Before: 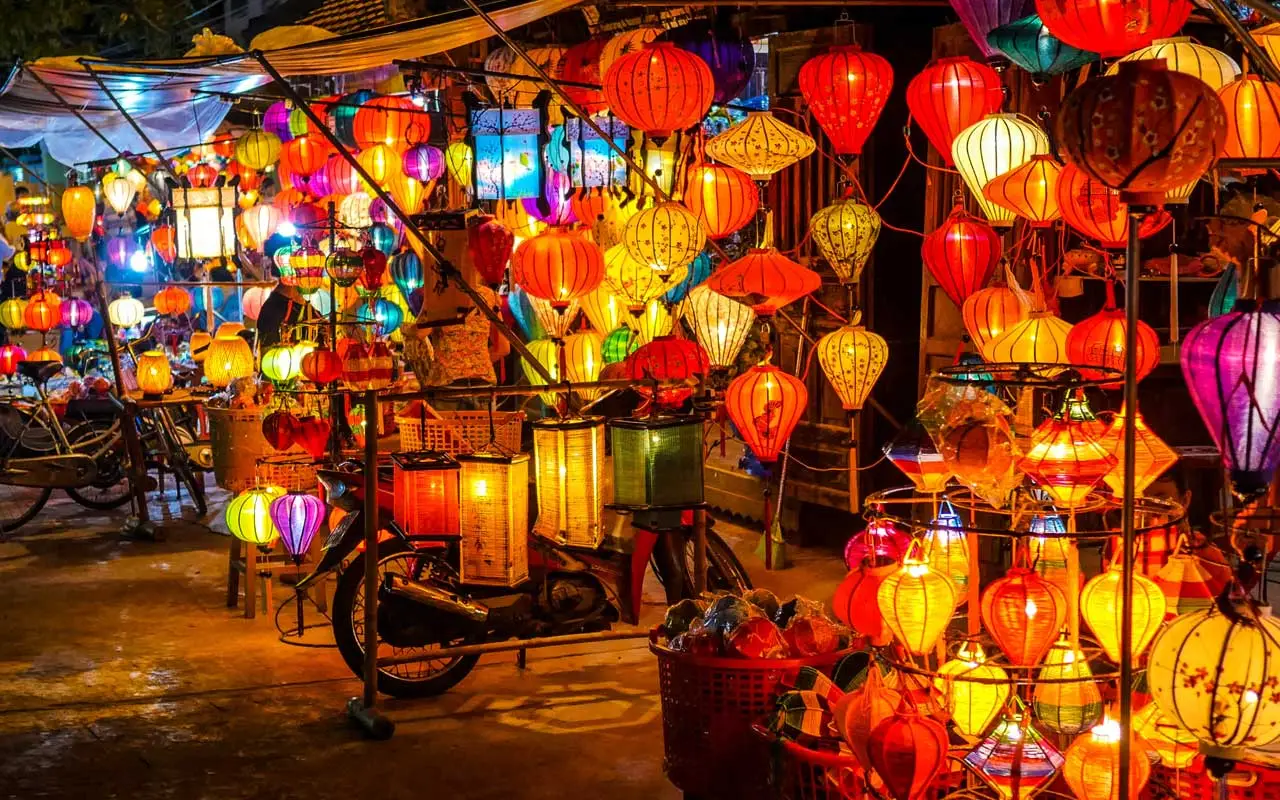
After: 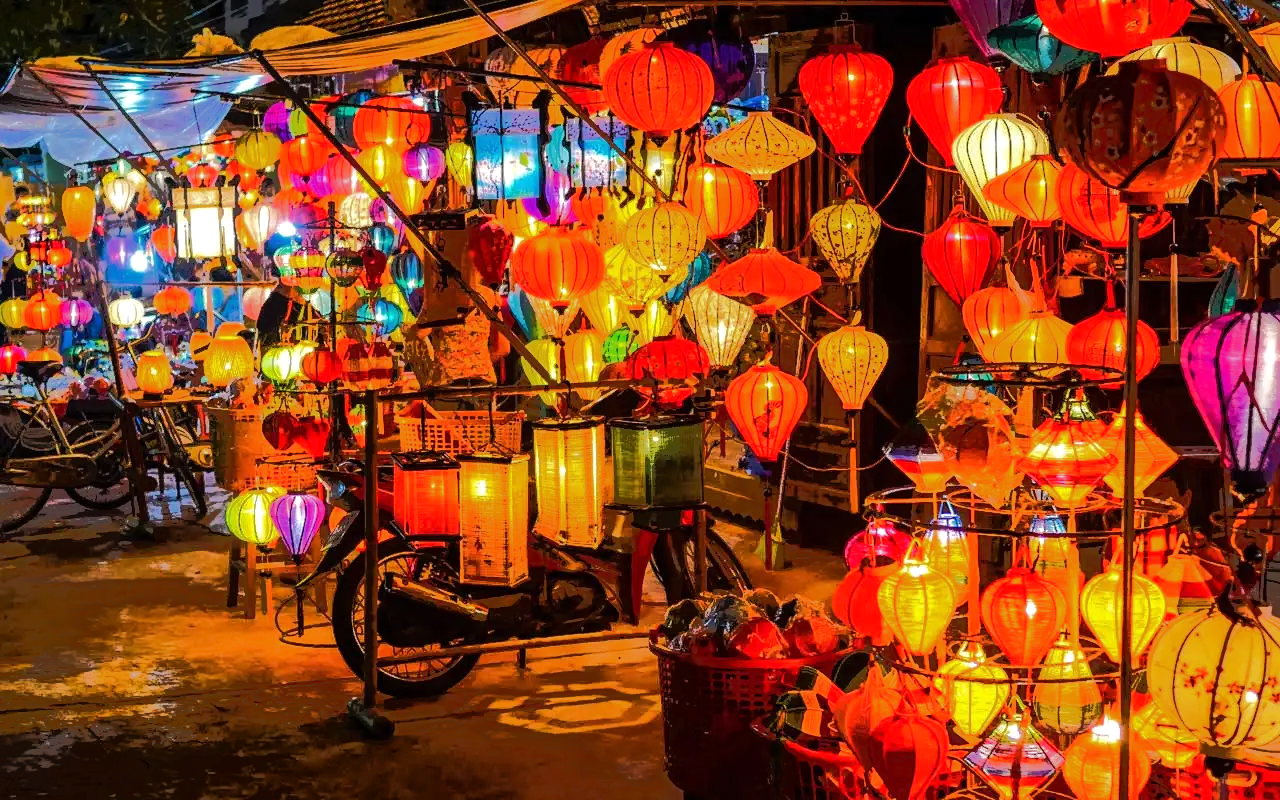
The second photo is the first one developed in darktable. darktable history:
tone equalizer: -7 EV -0.629 EV, -6 EV 1.01 EV, -5 EV -0.476 EV, -4 EV 0.431 EV, -3 EV 0.437 EV, -2 EV 0.139 EV, -1 EV -0.138 EV, +0 EV -0.412 EV, edges refinement/feathering 500, mask exposure compensation -1.57 EV, preserve details no
